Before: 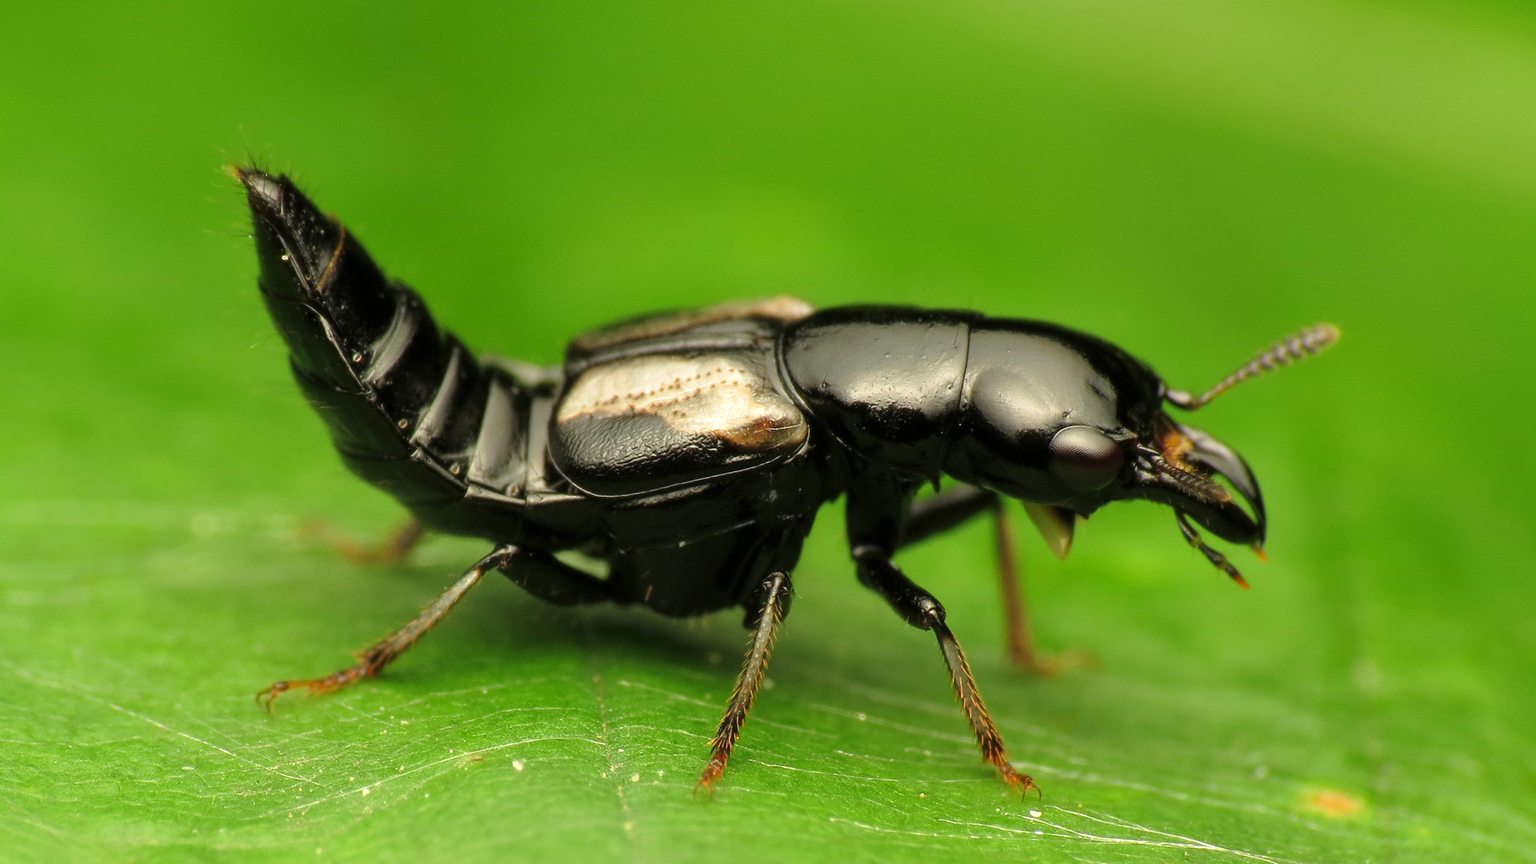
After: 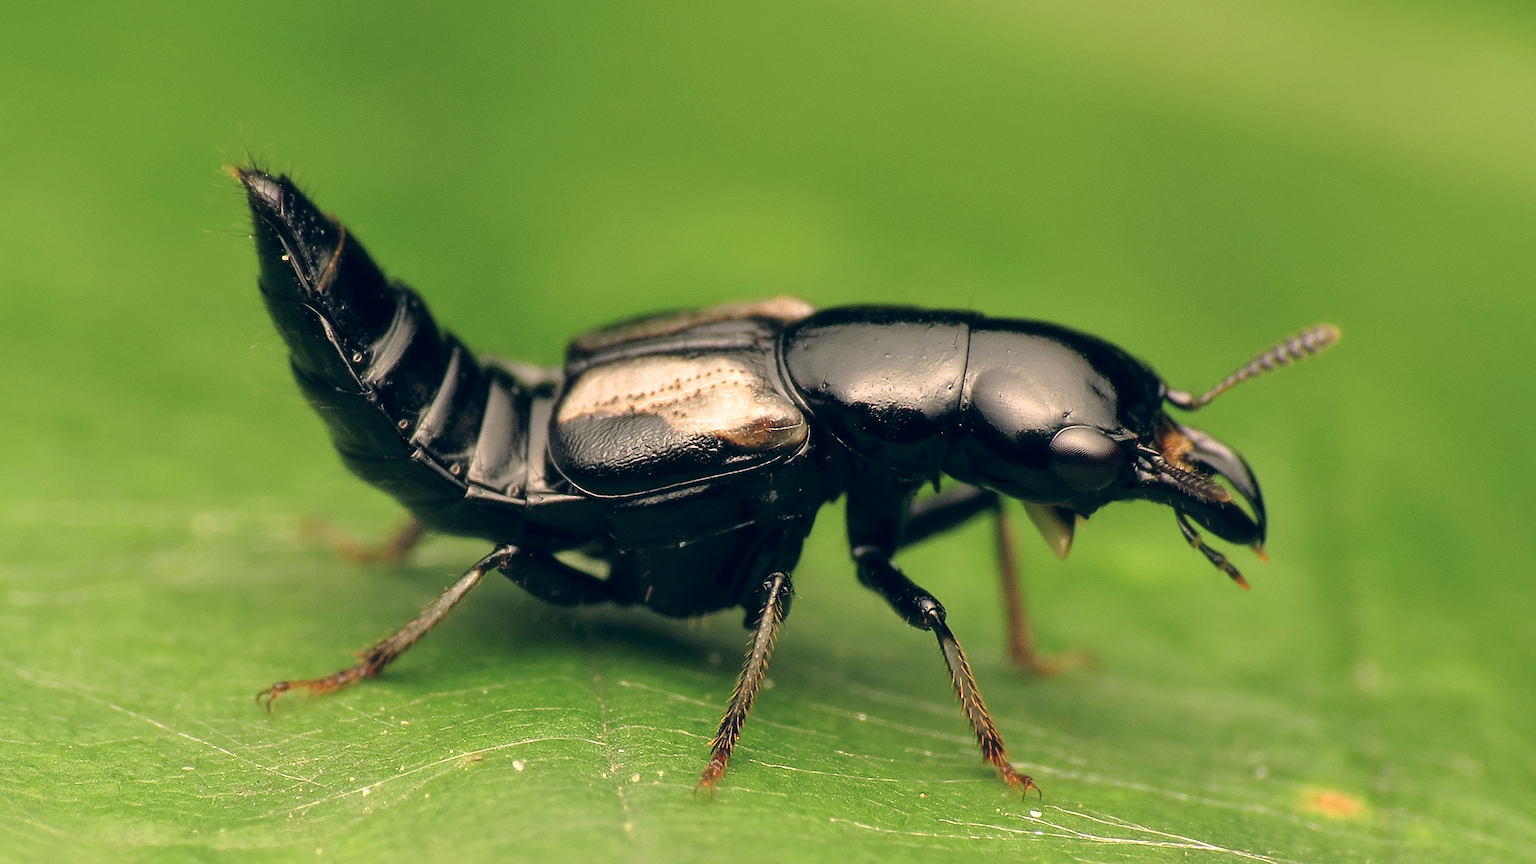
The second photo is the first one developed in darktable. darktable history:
color correction: highlights a* 13.94, highlights b* 5.99, shadows a* -6.31, shadows b* -16, saturation 0.843
sharpen: amount 0.475
